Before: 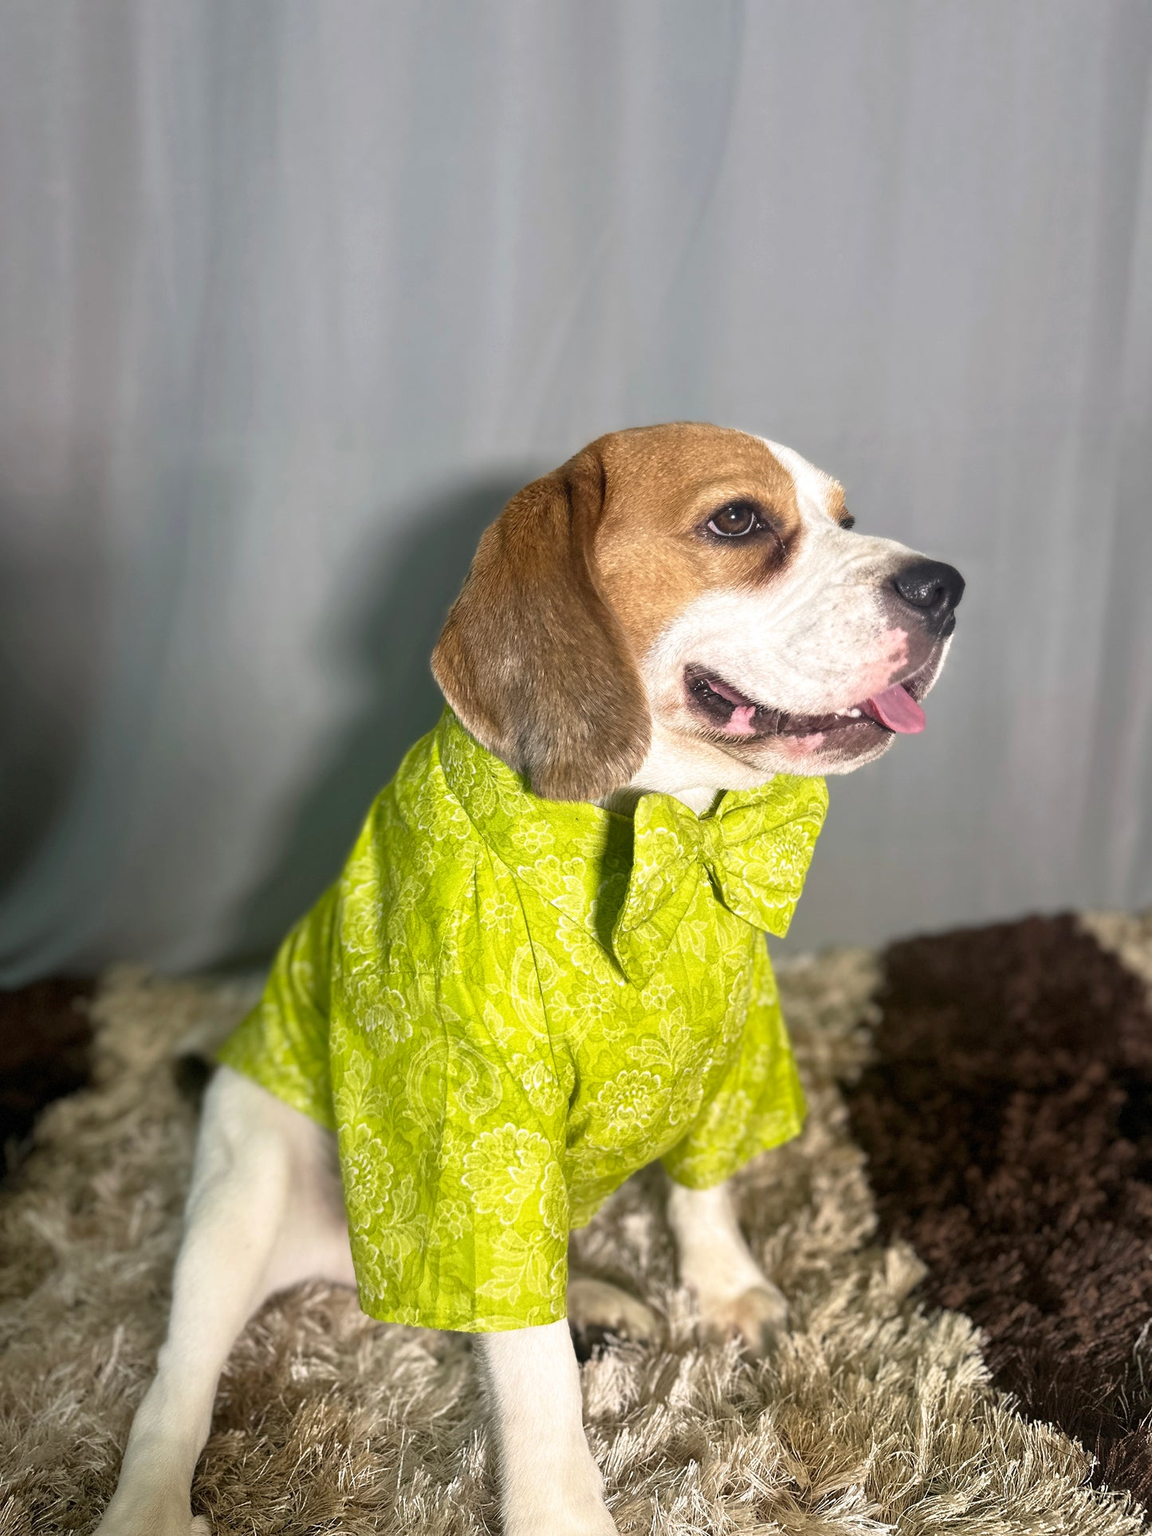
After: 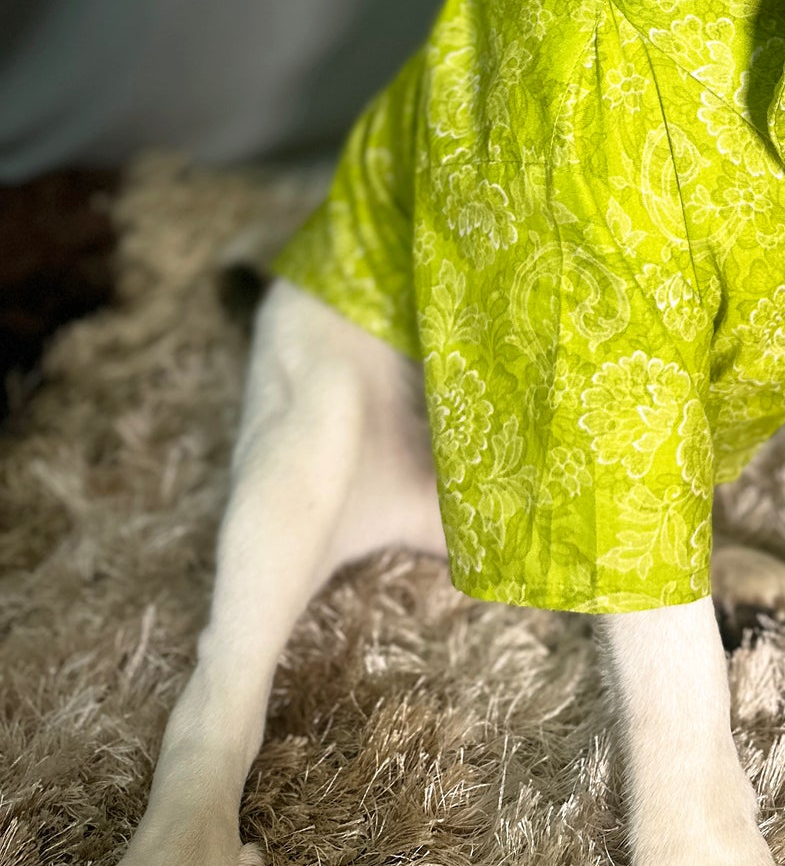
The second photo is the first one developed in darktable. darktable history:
crop and rotate: top 54.954%, right 45.657%, bottom 0.1%
tone equalizer: on, module defaults
